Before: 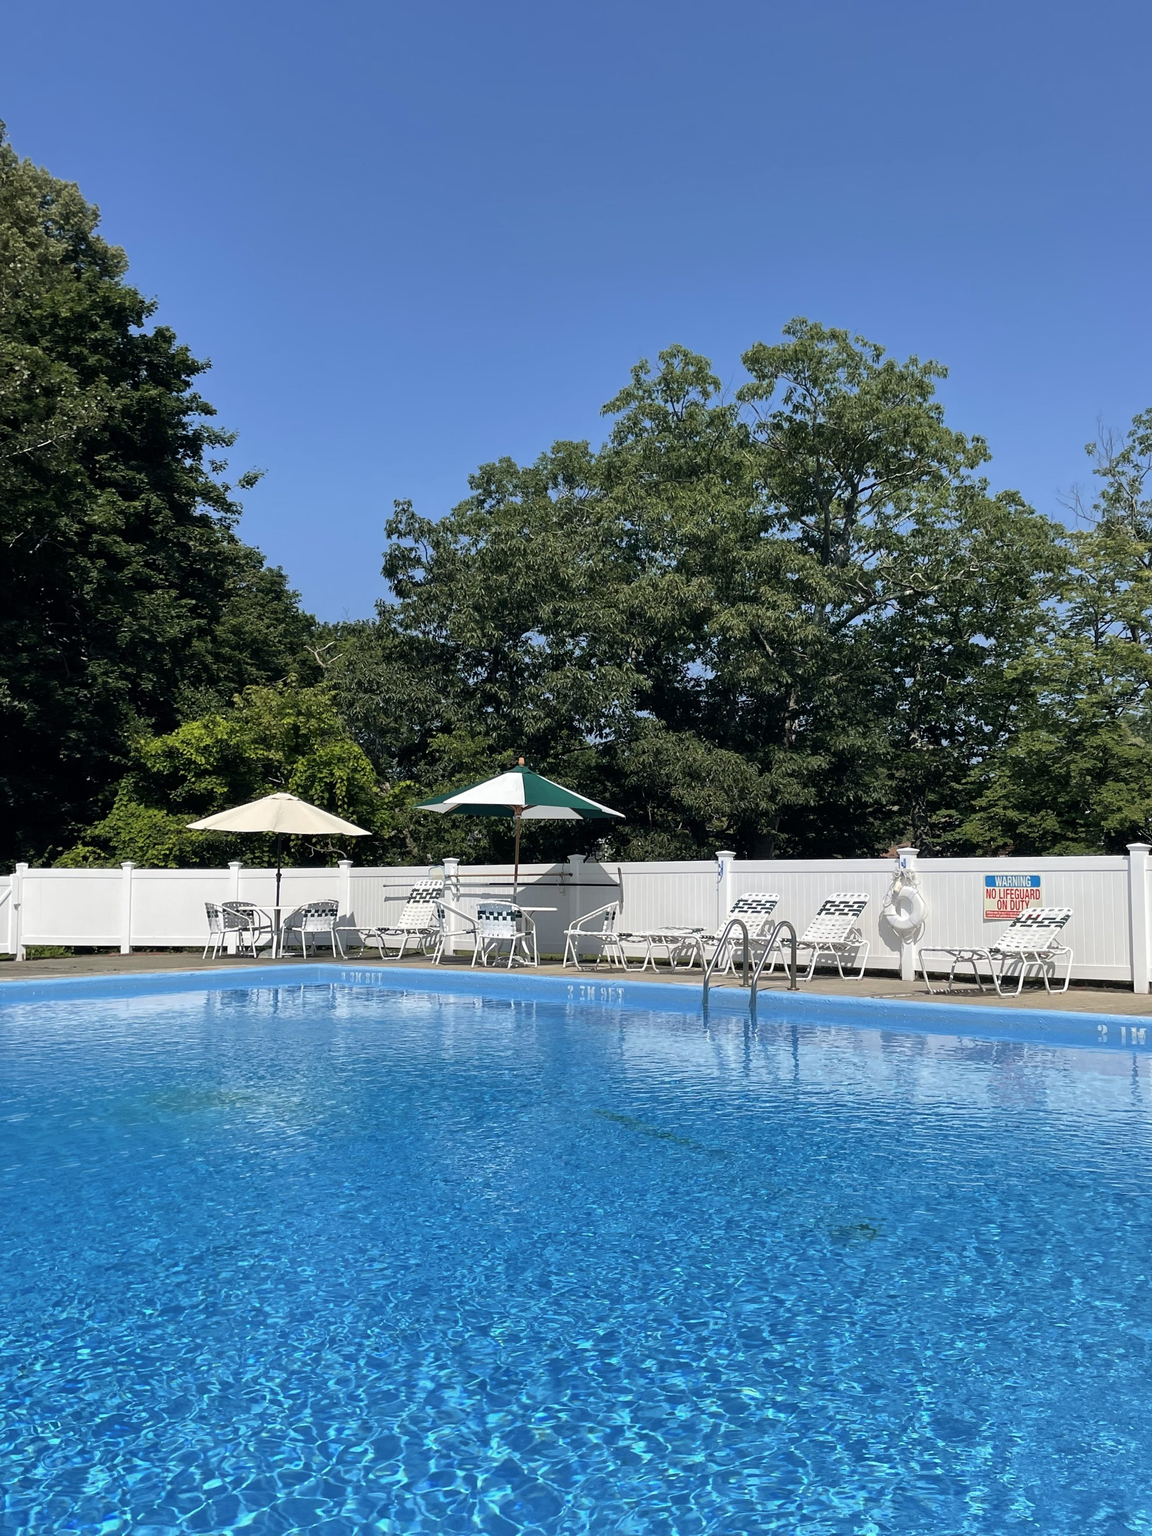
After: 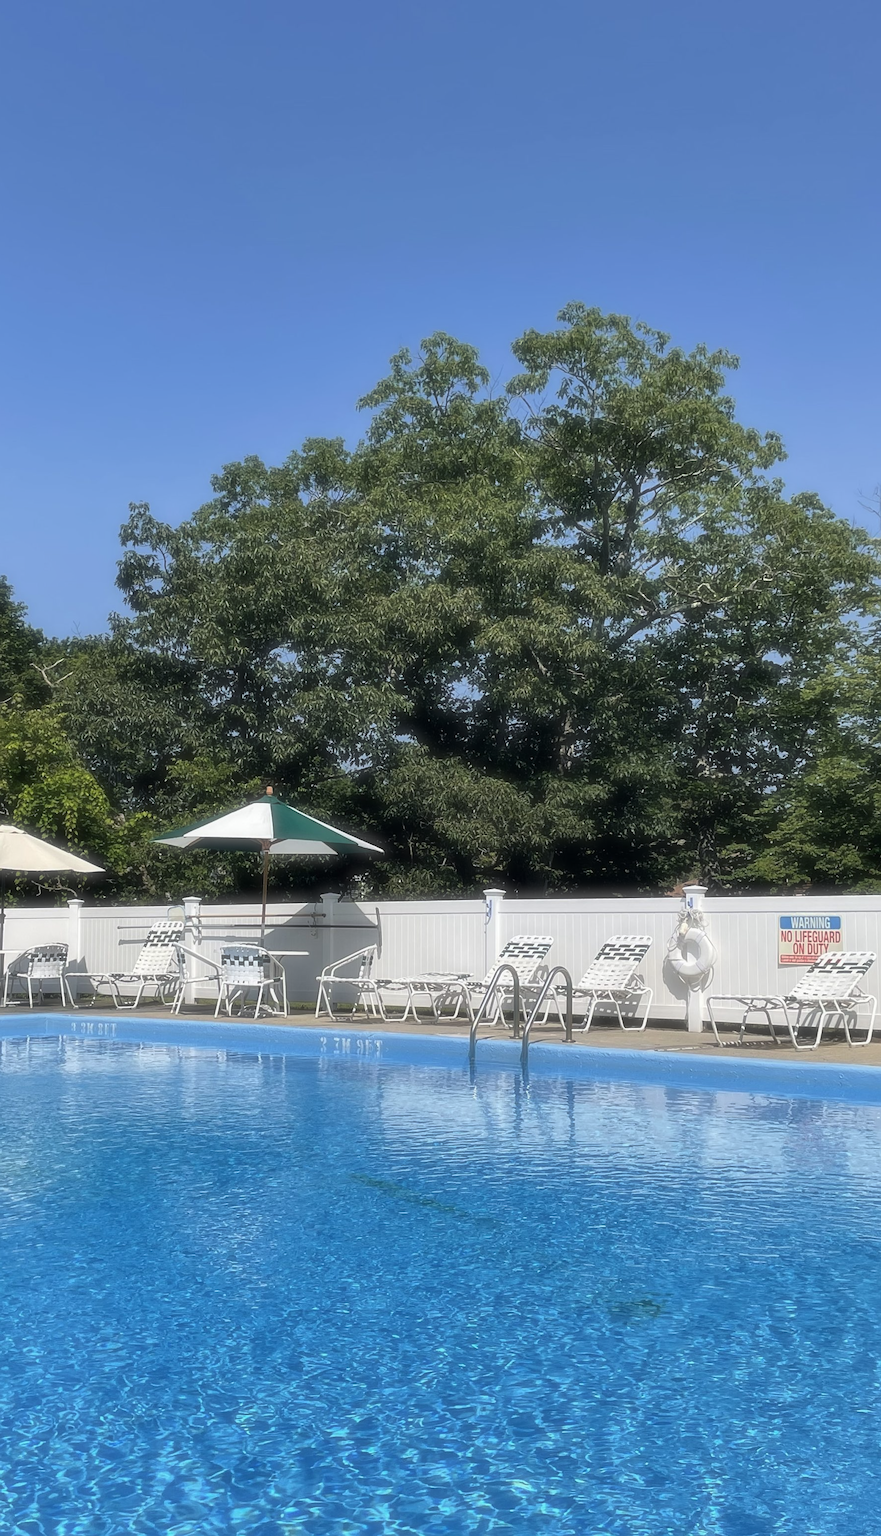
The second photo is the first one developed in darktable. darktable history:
crop and rotate: left 24.034%, top 2.838%, right 6.406%, bottom 6.299%
soften: size 19.52%, mix 20.32%
sharpen: radius 1.272, amount 0.305, threshold 0
